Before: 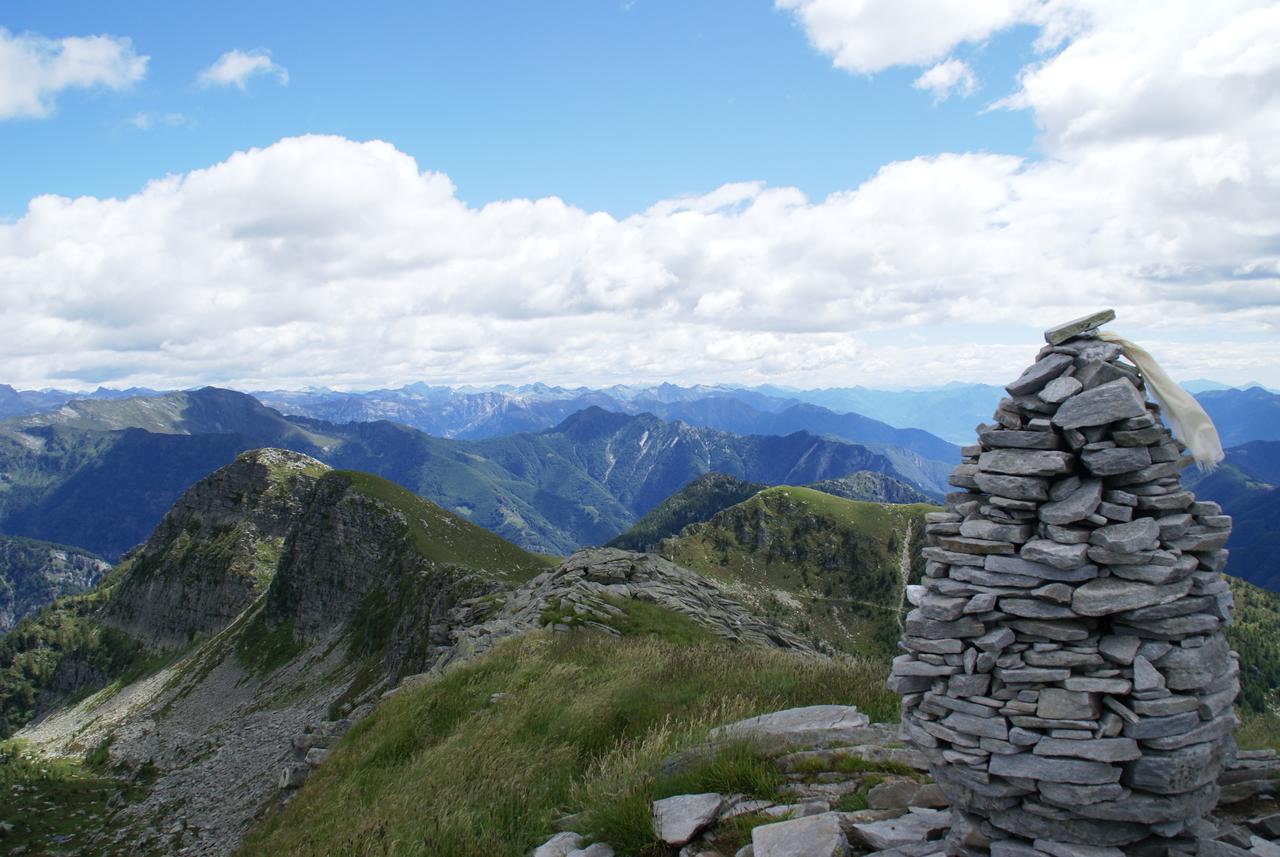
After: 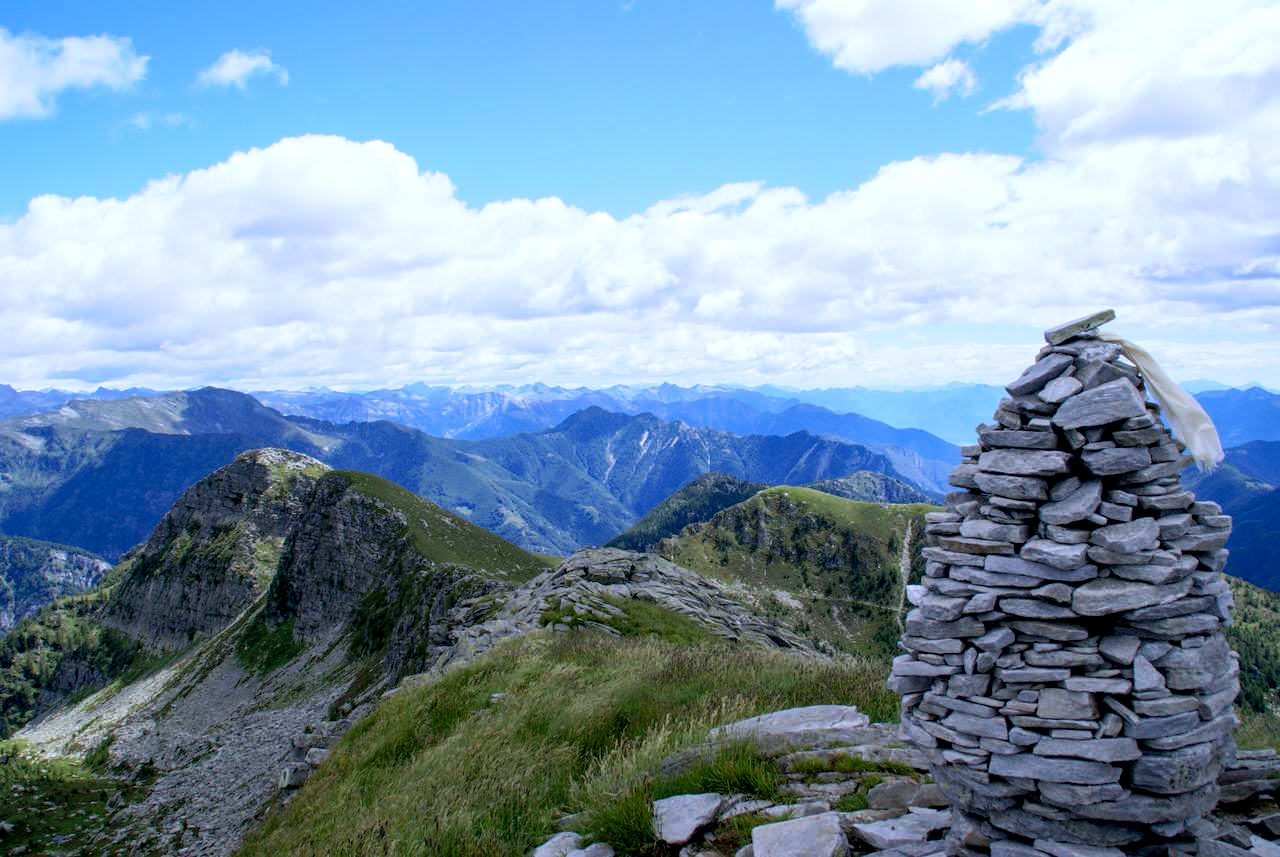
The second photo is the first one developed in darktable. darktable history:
exposure: black level correction 0.009, compensate highlight preservation false
white balance: red 0.967, blue 1.119, emerald 0.756
contrast brightness saturation: contrast 0.07, brightness 0.08, saturation 0.18
local contrast: on, module defaults
